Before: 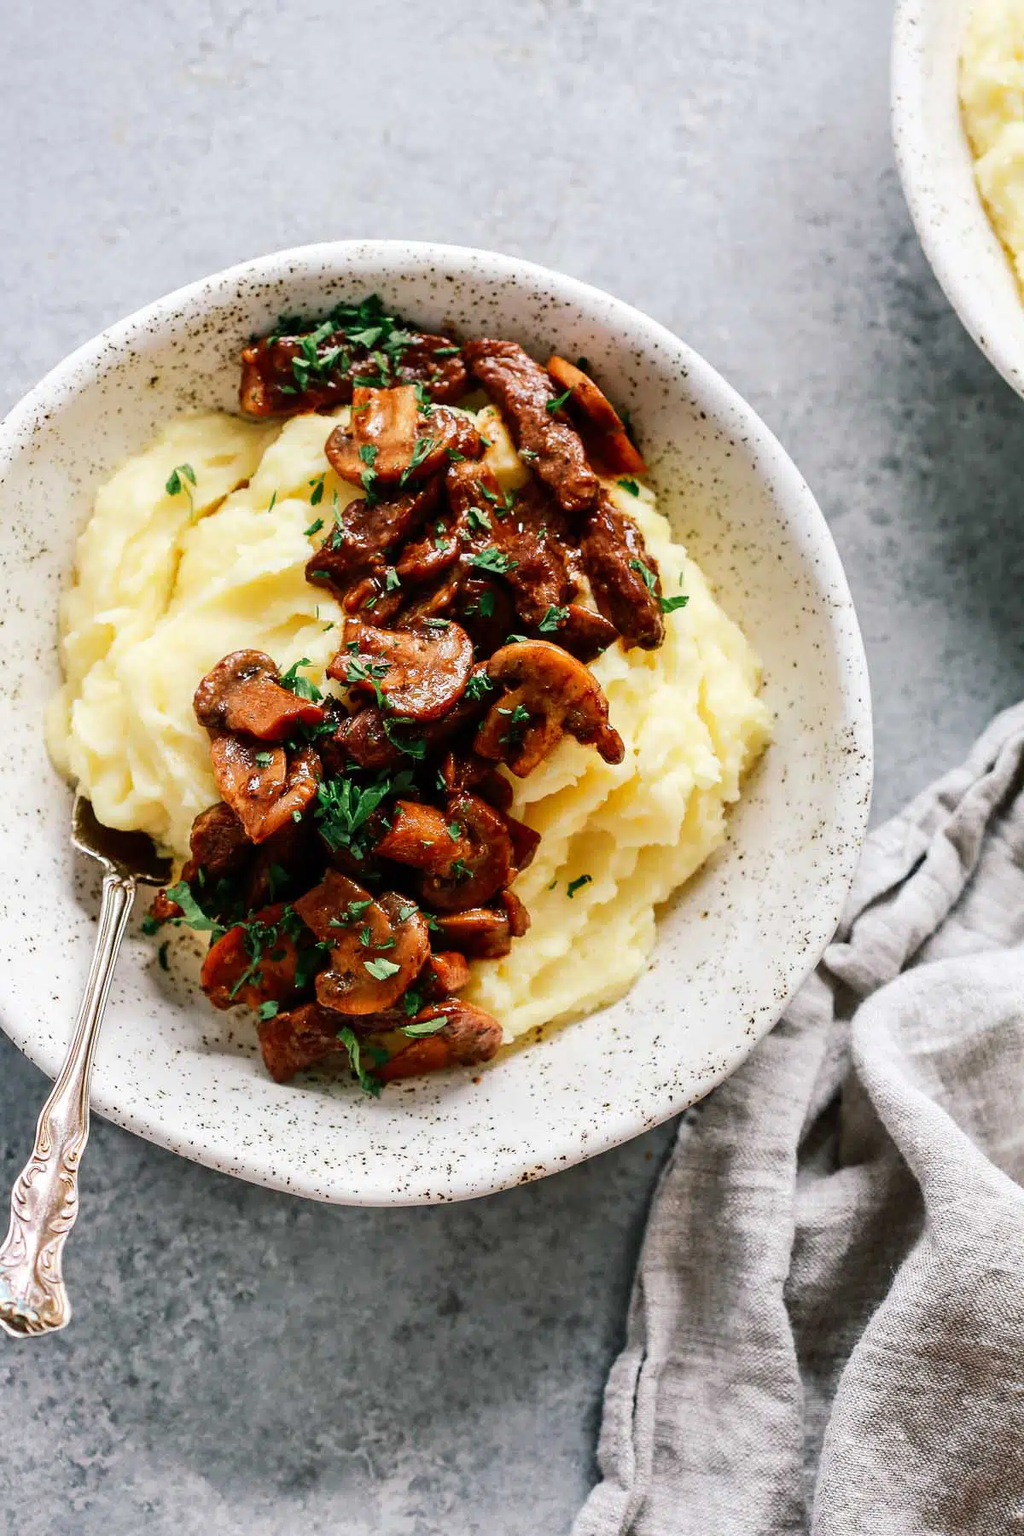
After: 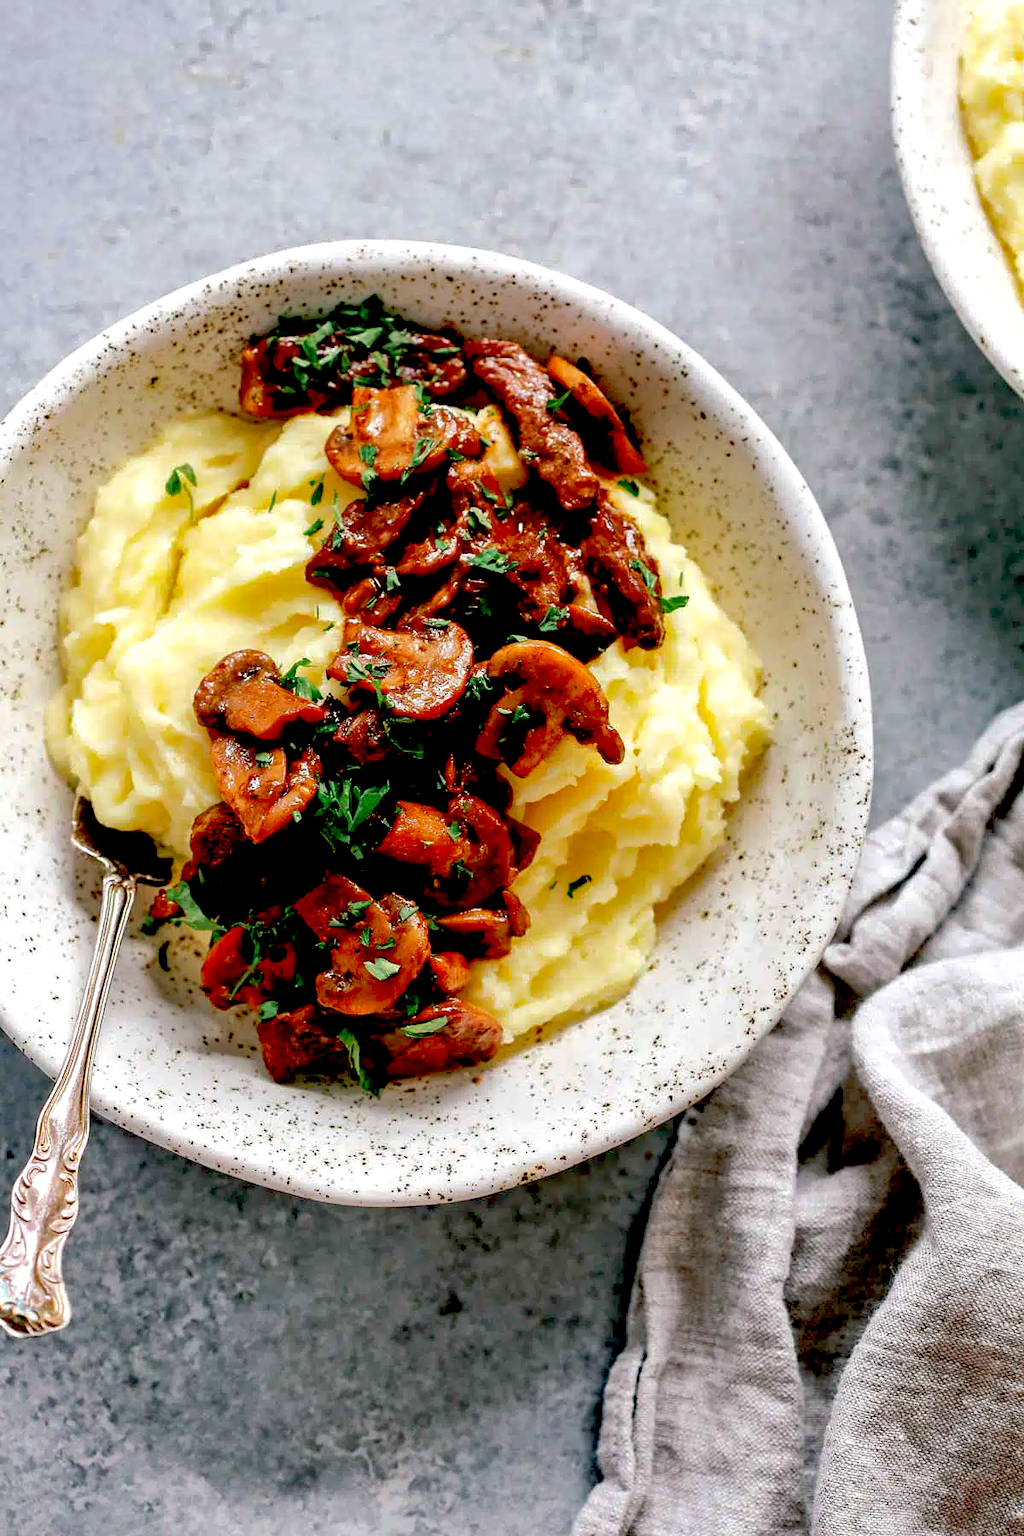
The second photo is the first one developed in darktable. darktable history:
shadows and highlights: on, module defaults
haze removal: compatibility mode true, adaptive false
exposure: black level correction 0.025, exposure 0.182 EV, compensate highlight preservation false
